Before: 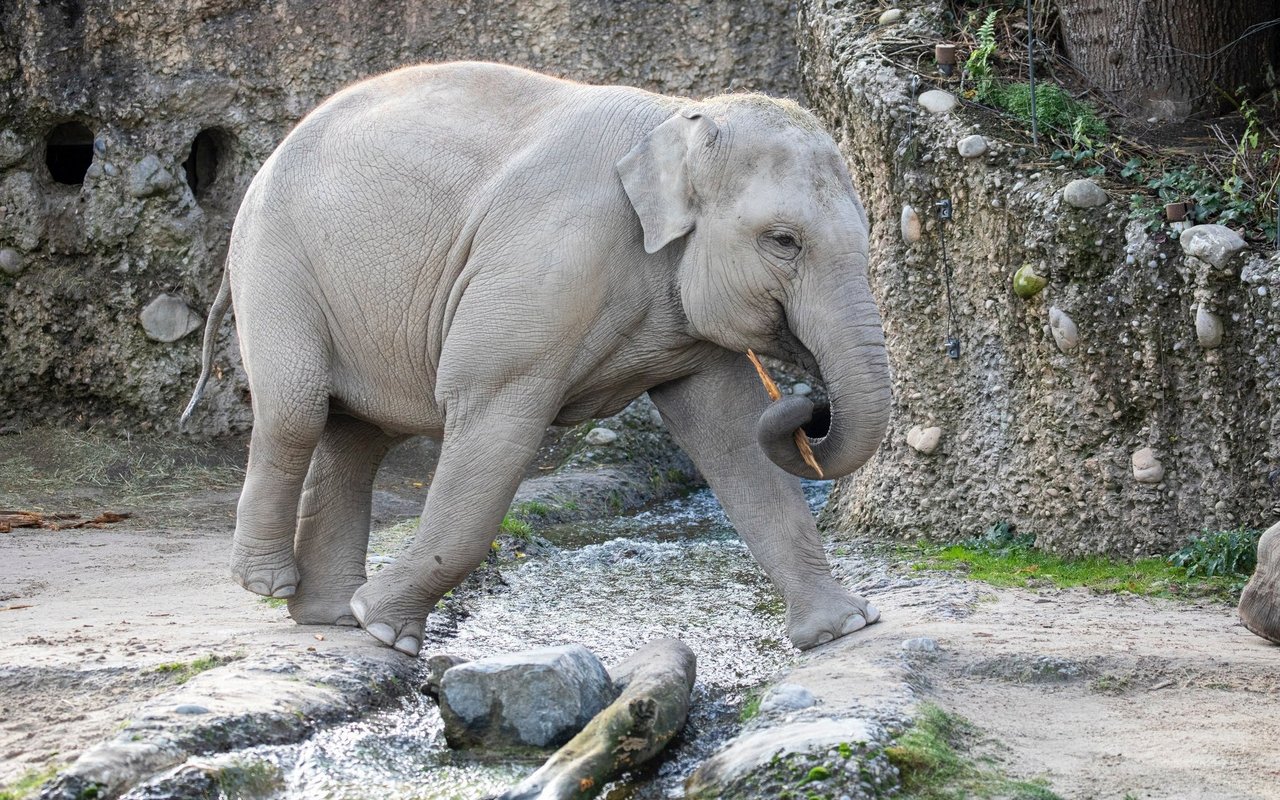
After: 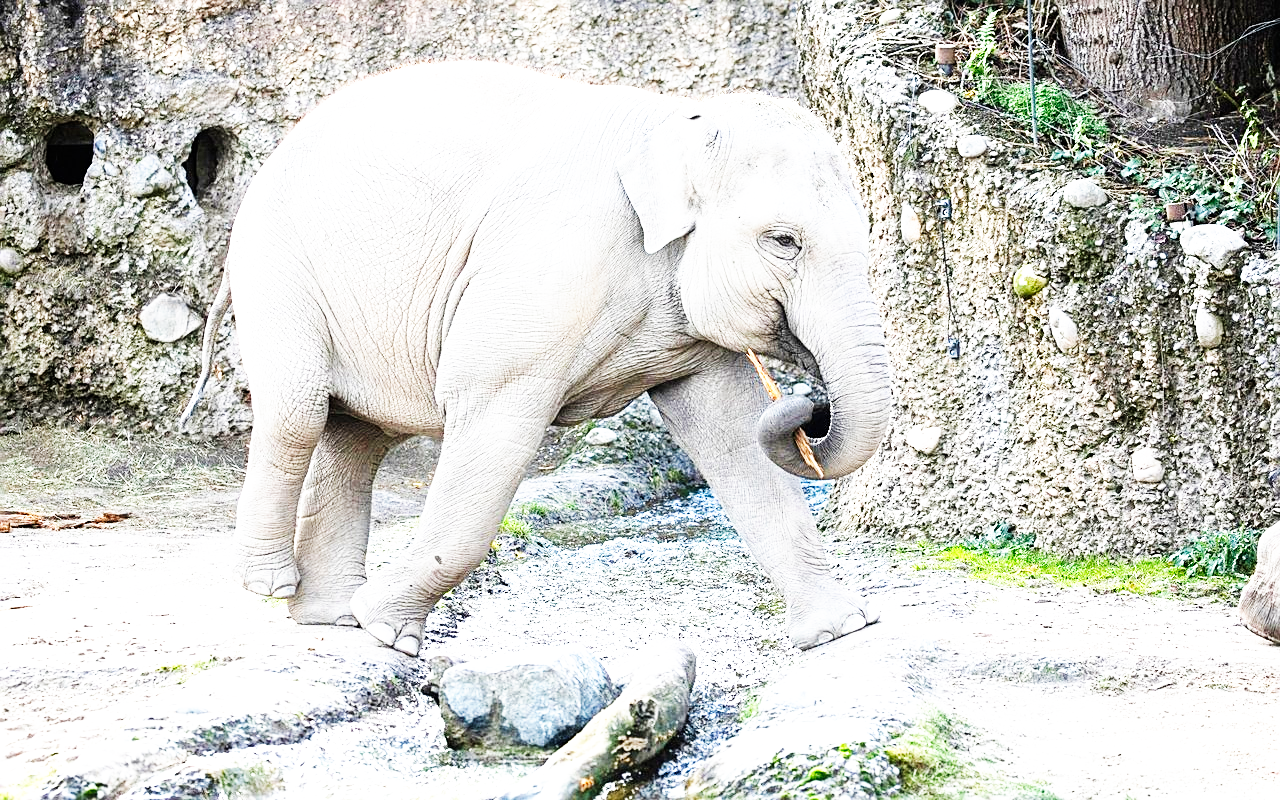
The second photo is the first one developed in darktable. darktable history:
base curve: curves: ch0 [(0, 0) (0.007, 0.004) (0.027, 0.03) (0.046, 0.07) (0.207, 0.54) (0.442, 0.872) (0.673, 0.972) (1, 1)], preserve colors none
exposure: black level correction 0, exposure 0.9 EV, compensate exposure bias true, compensate highlight preservation false
sharpen: on, module defaults
